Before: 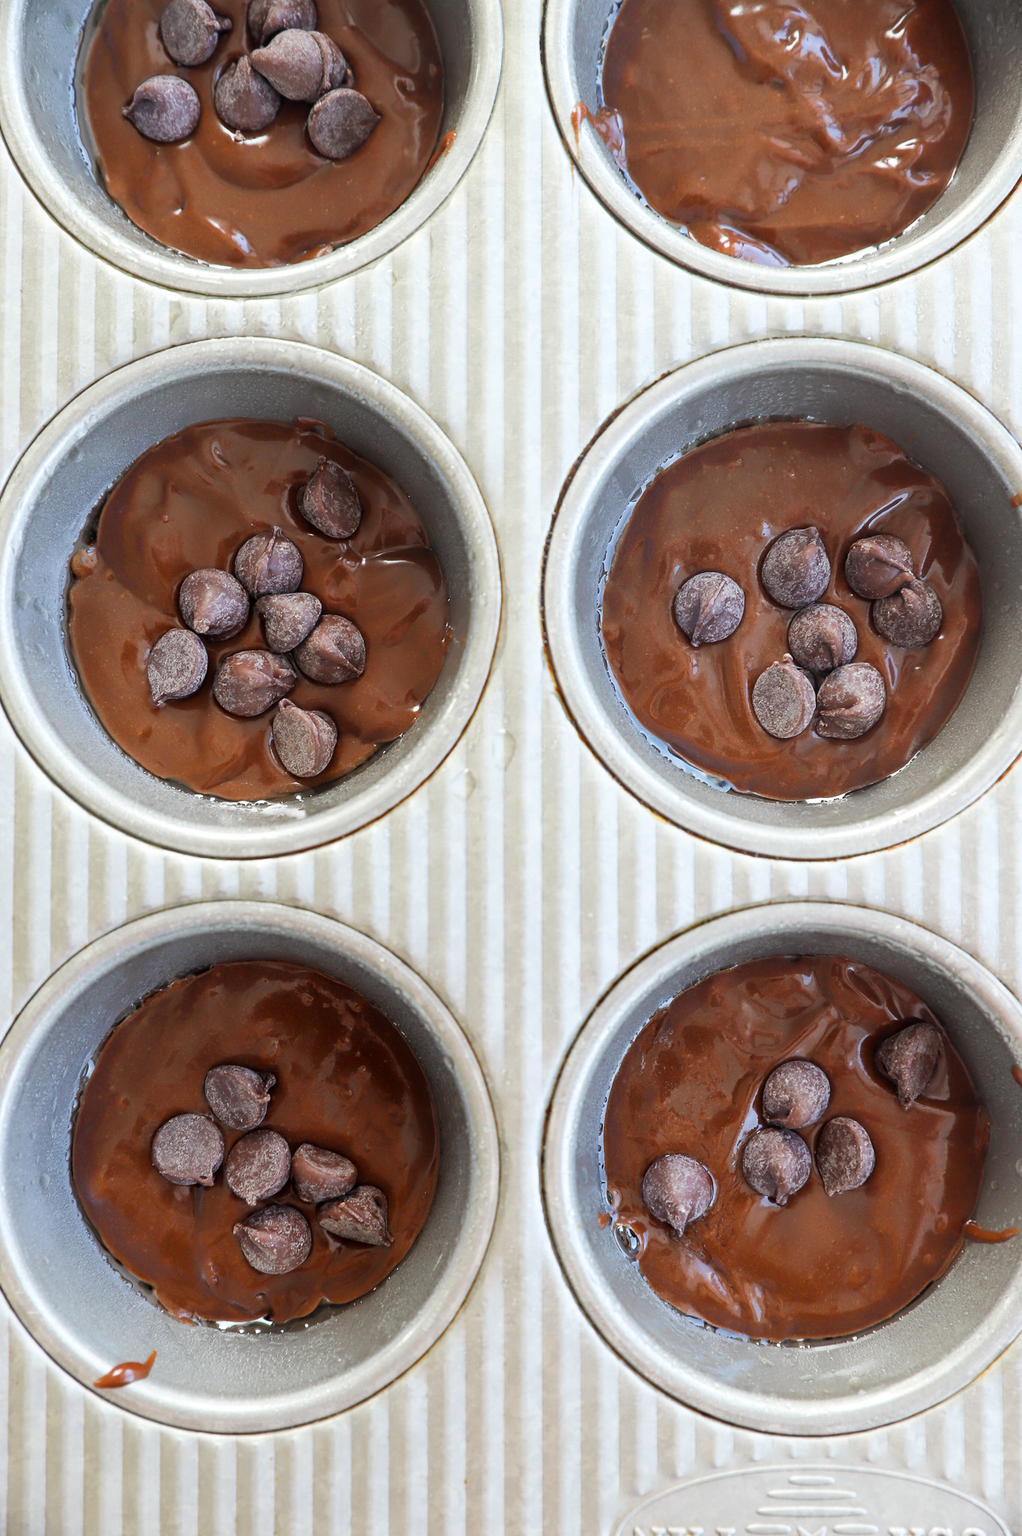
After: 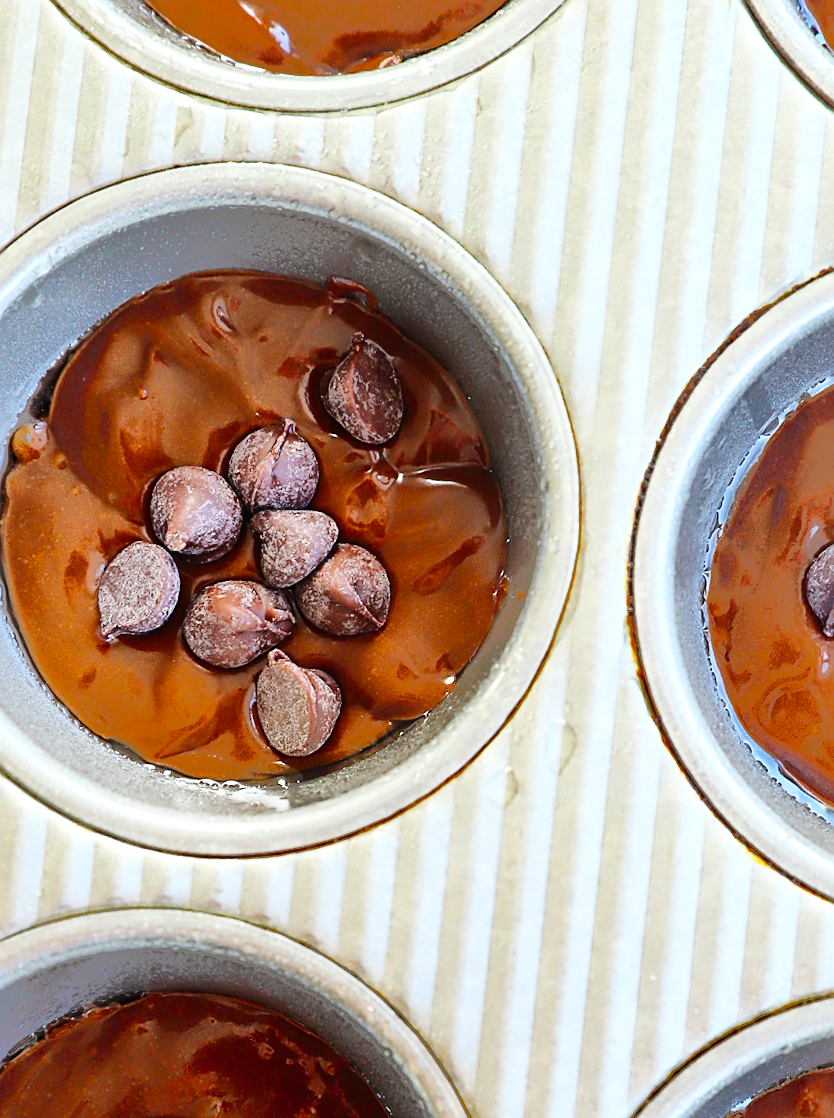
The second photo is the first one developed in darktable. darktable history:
tone curve: curves: ch0 [(0, 0) (0.004, 0.001) (0.133, 0.112) (0.325, 0.362) (0.832, 0.893) (1, 1)], preserve colors none
color balance rgb: linear chroma grading › global chroma 9.042%, perceptual saturation grading › global saturation 25.239%, perceptual brilliance grading › mid-tones 10.363%, perceptual brilliance grading › shadows 15.259%
contrast brightness saturation: contrast 0.392, brightness 0.113
crop and rotate: angle -5.86°, left 2.213%, top 6.777%, right 27.458%, bottom 30.524%
shadows and highlights: shadows 37.98, highlights -76.05
exposure: black level correction -0.004, exposure 0.048 EV, compensate exposure bias true, compensate highlight preservation false
sharpen: on, module defaults
